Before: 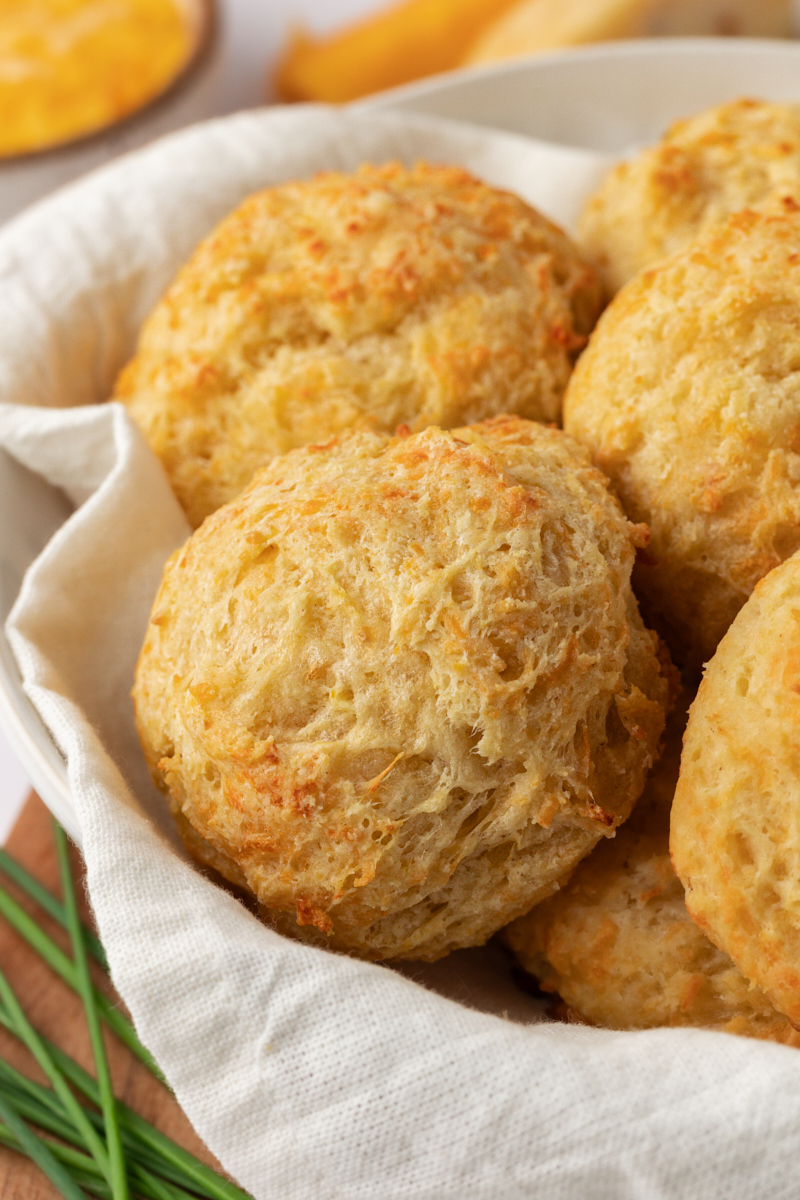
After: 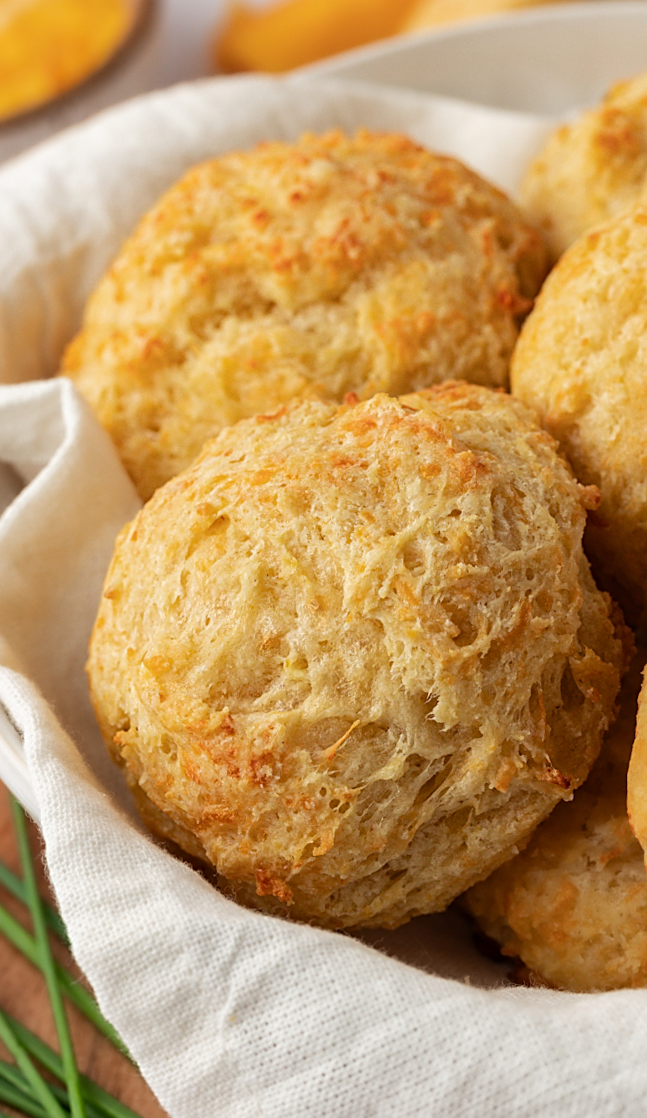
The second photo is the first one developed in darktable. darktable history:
sharpen: on, module defaults
crop and rotate: angle 1.38°, left 4.483%, top 1.031%, right 11.745%, bottom 2.393%
